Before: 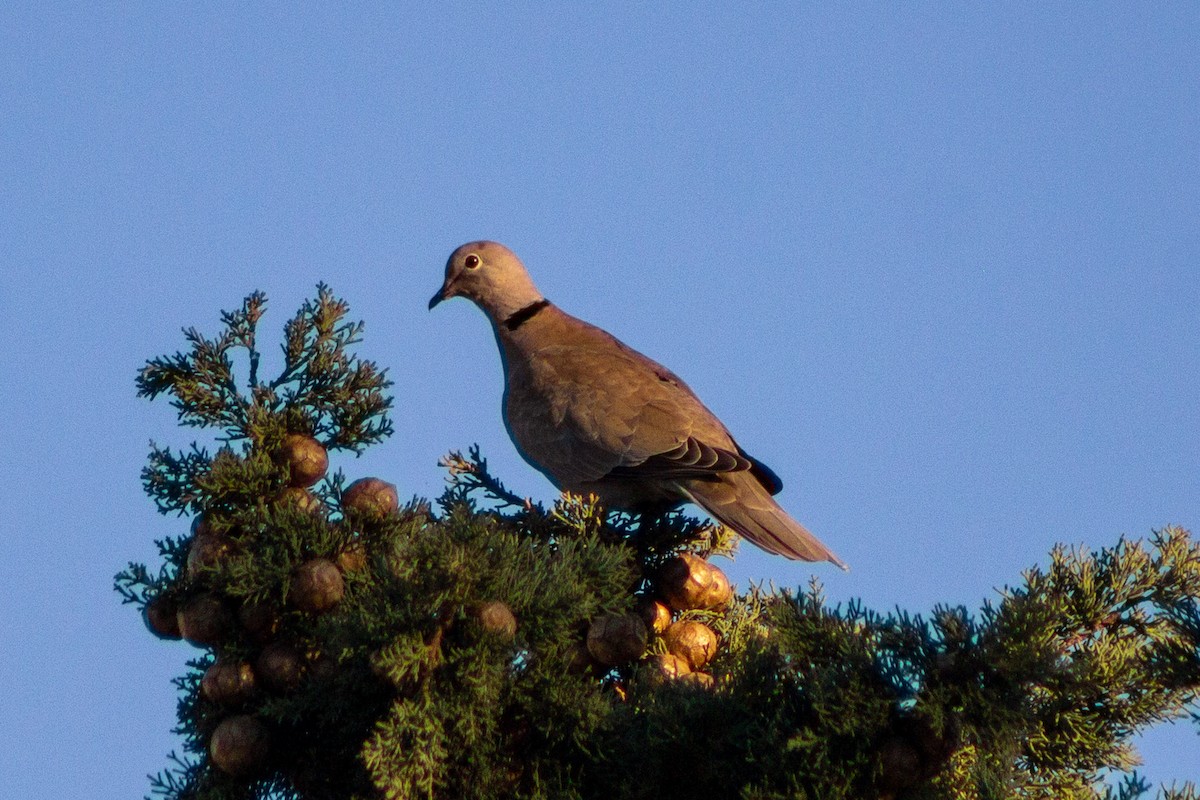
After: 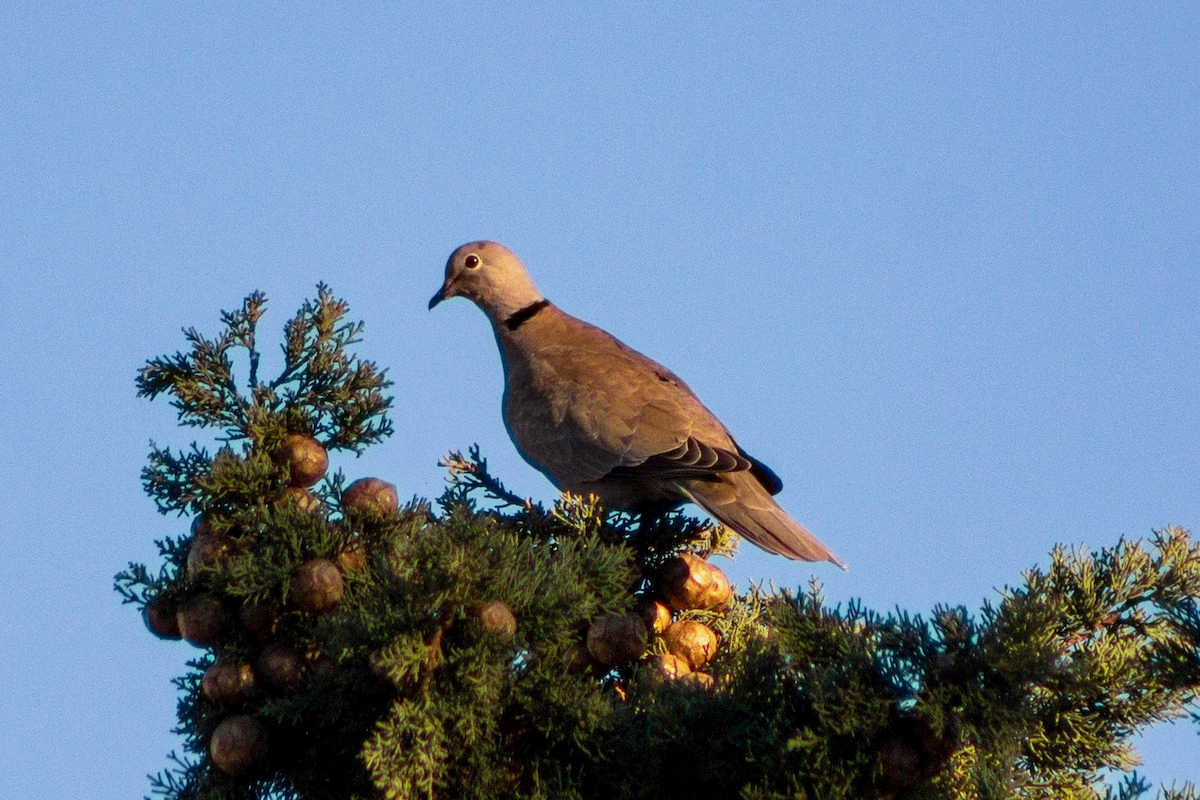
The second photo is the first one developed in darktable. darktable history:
color balance rgb: perceptual saturation grading › global saturation -0.361%
exposure: black level correction 0.001, exposure -0.121 EV, compensate highlight preservation false
base curve: curves: ch0 [(0, 0) (0.088, 0.125) (0.176, 0.251) (0.354, 0.501) (0.613, 0.749) (1, 0.877)], preserve colors none
